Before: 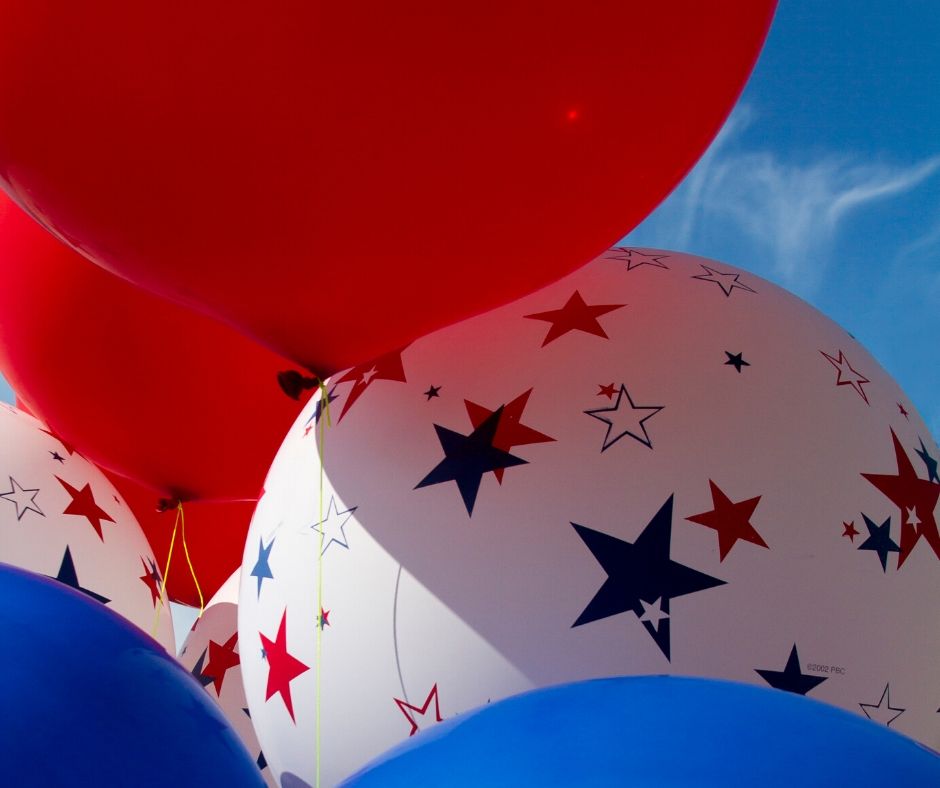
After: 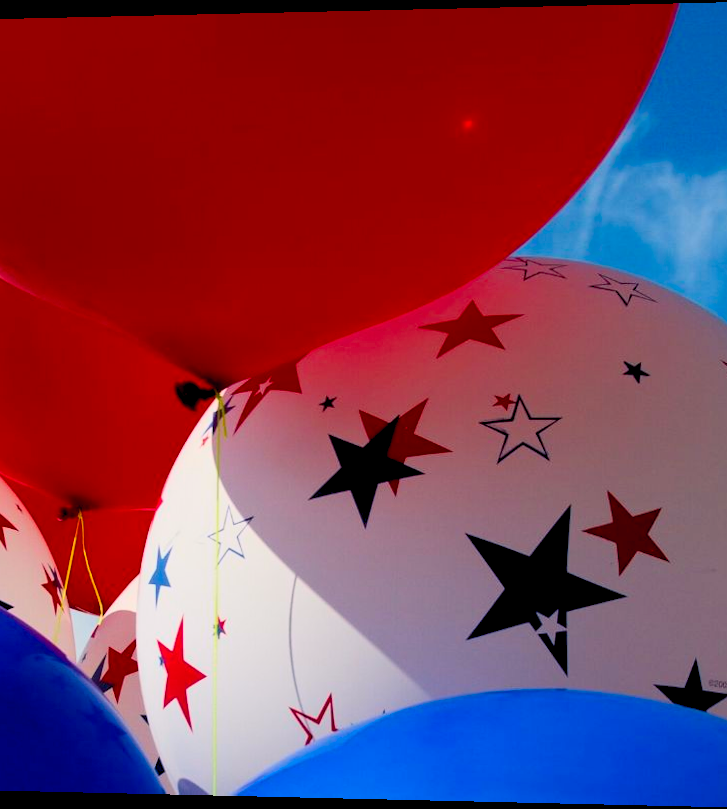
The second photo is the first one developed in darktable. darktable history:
crop: left 9.88%, right 12.664%
exposure: exposure -0.36 EV, compensate highlight preservation false
rotate and perspective: lens shift (horizontal) -0.055, automatic cropping off
color balance rgb: shadows lift › chroma 2%, shadows lift › hue 217.2°, power › hue 60°, highlights gain › chroma 1%, highlights gain › hue 69.6°, global offset › luminance -0.5%, perceptual saturation grading › global saturation 15%, global vibrance 15%
contrast brightness saturation: contrast 0.2, brightness 0.16, saturation 0.22
